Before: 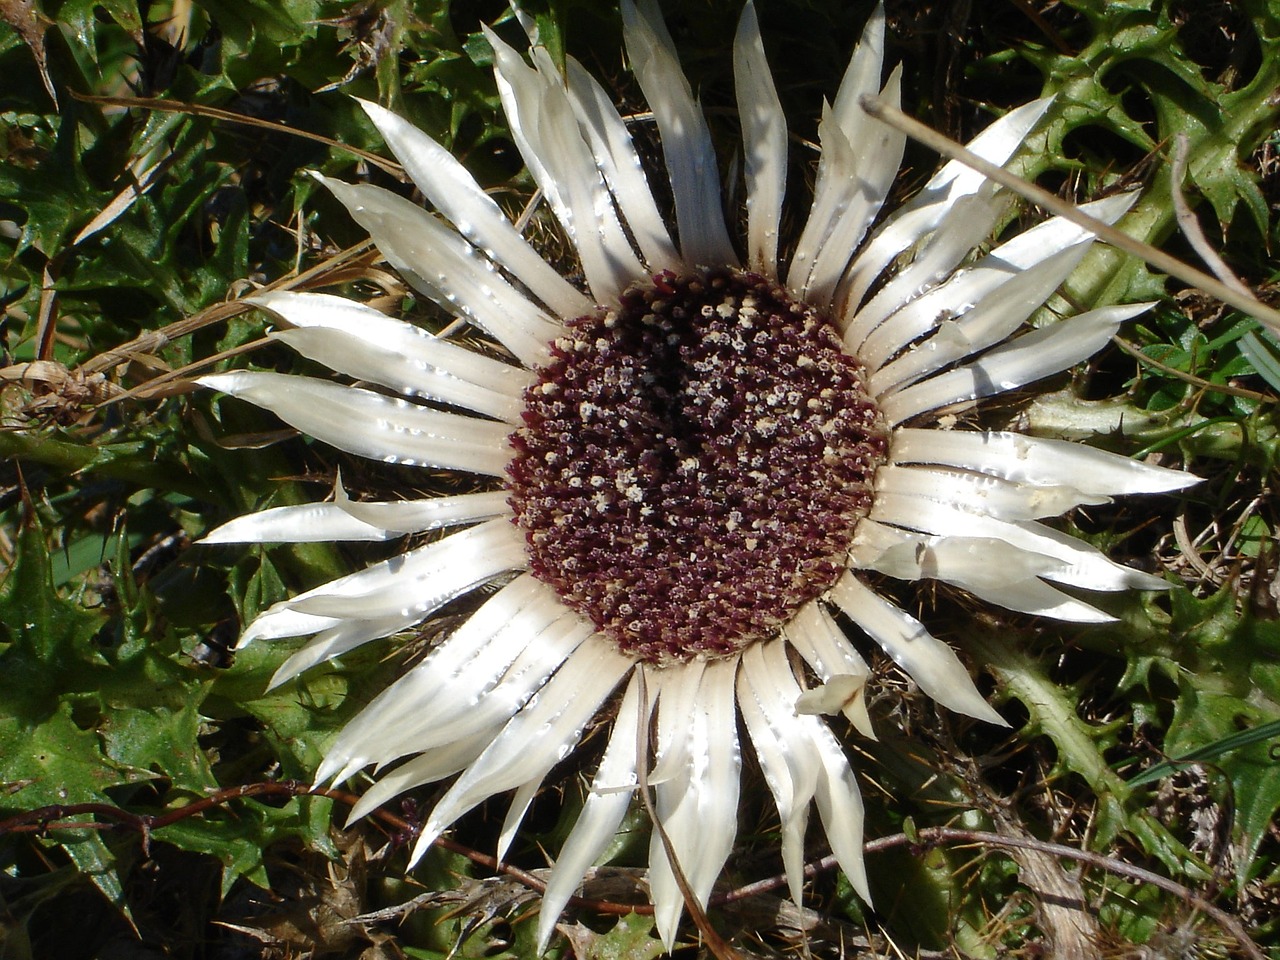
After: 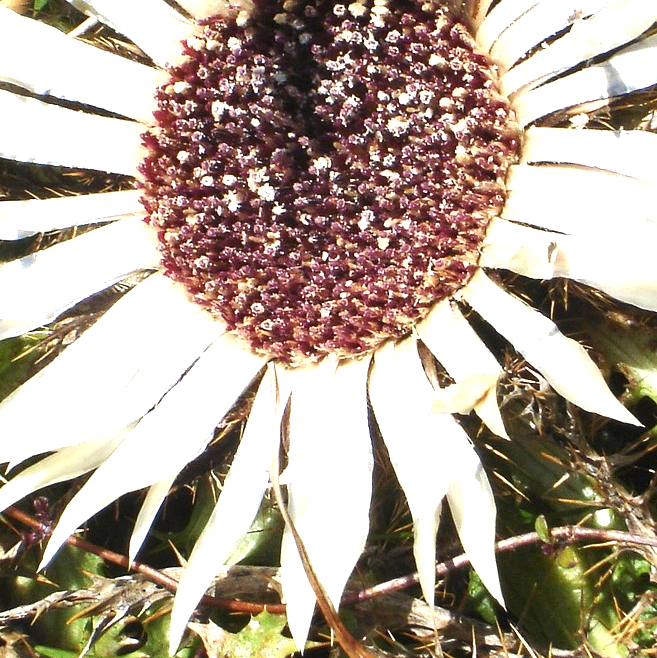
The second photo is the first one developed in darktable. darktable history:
crop and rotate: left 28.802%, top 31.438%, right 19.808%
exposure: black level correction 0, exposure 1.753 EV, compensate highlight preservation false
